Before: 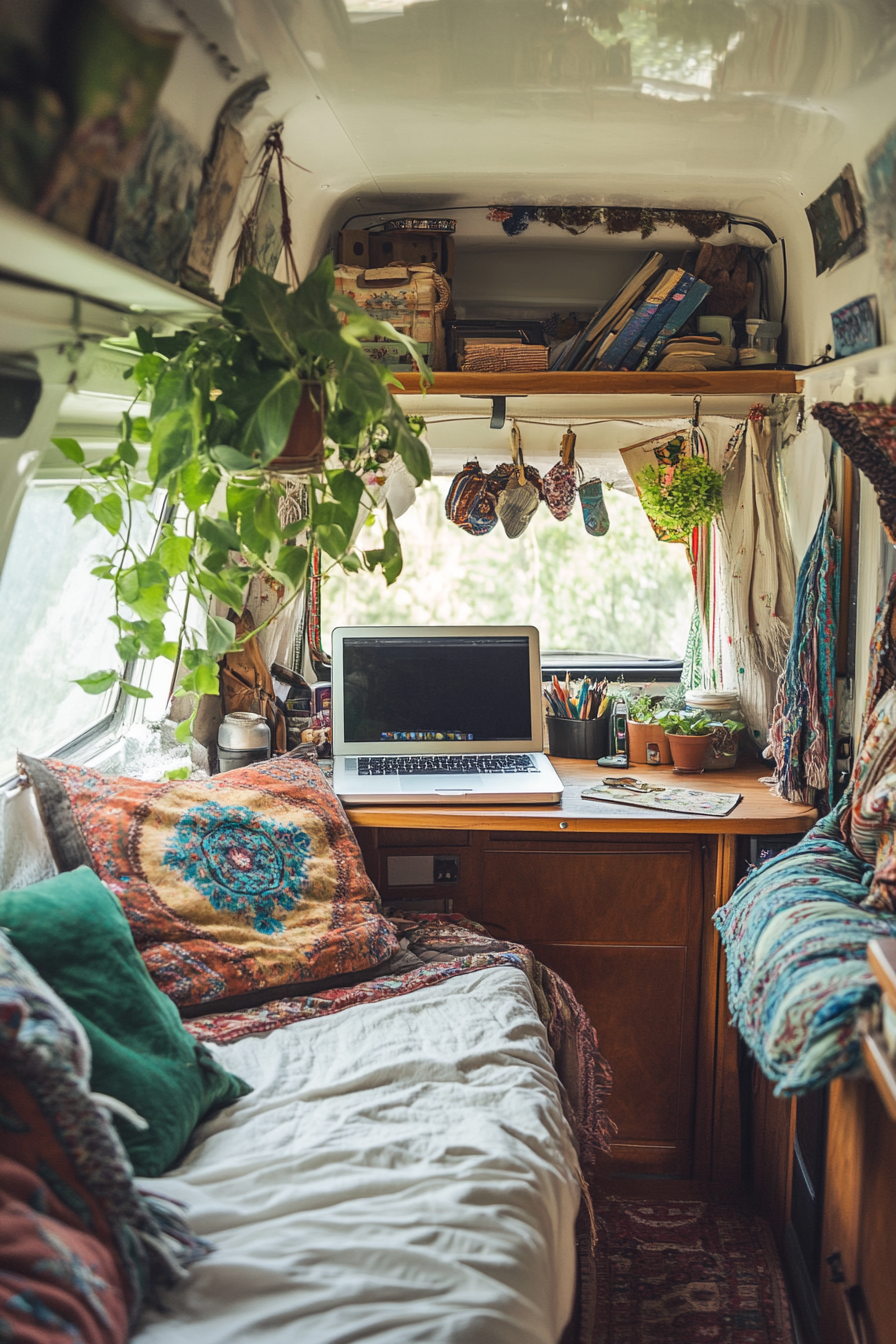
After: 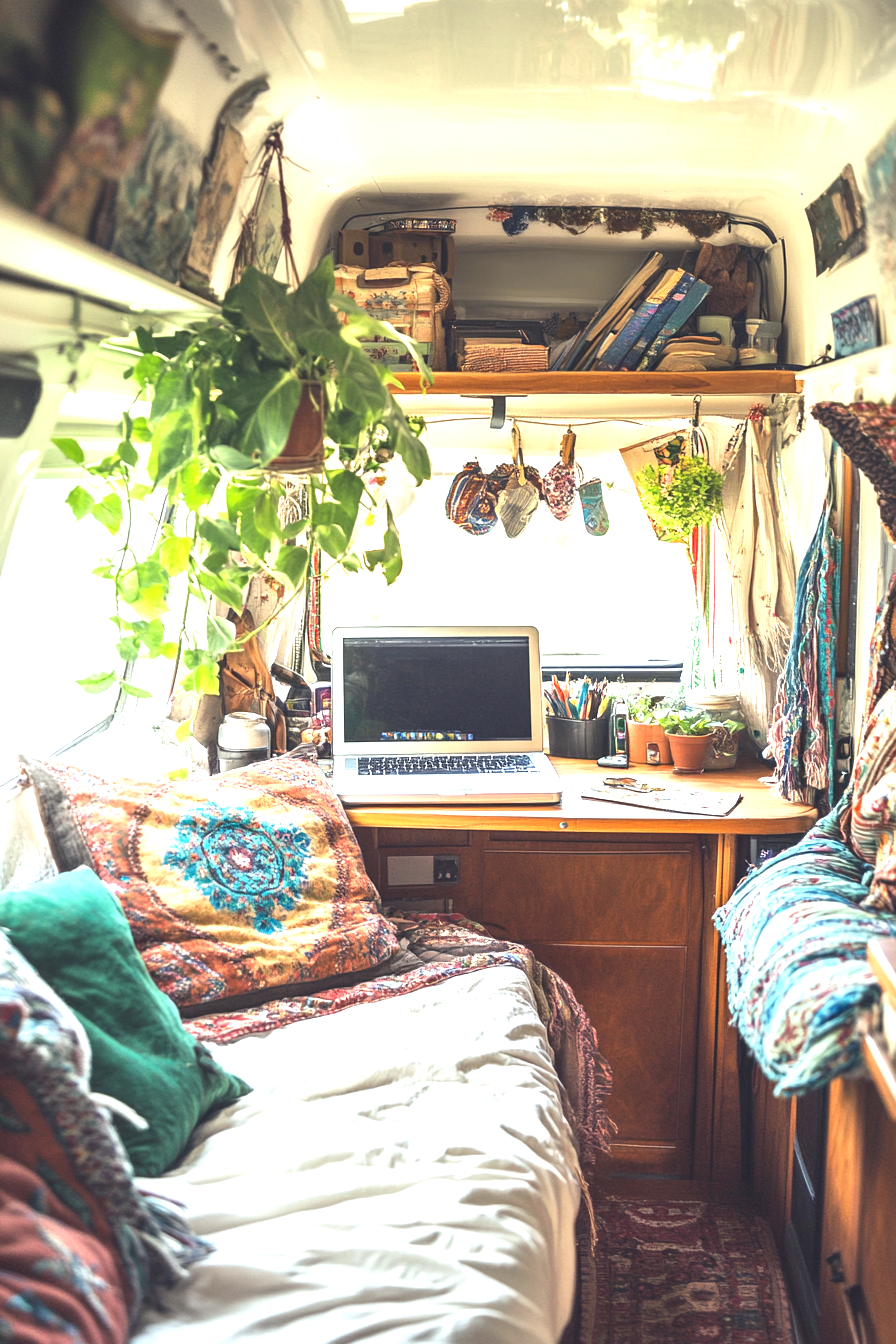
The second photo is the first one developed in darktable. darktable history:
exposure: black level correction 0, exposure 1.448 EV, compensate exposure bias true, compensate highlight preservation false
